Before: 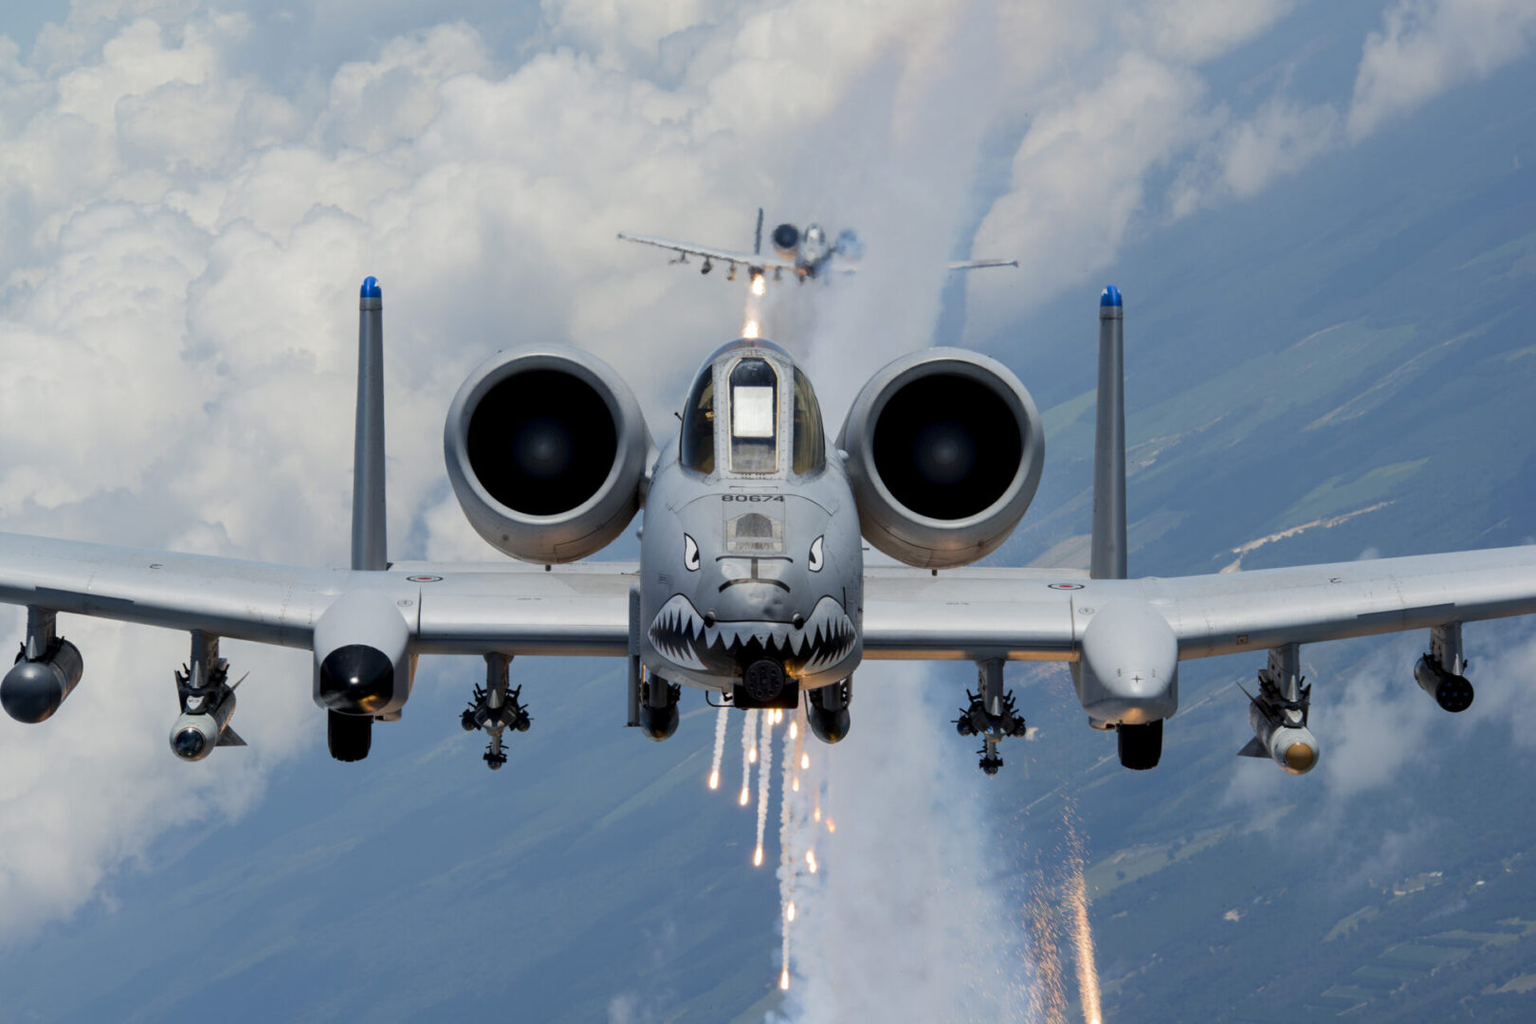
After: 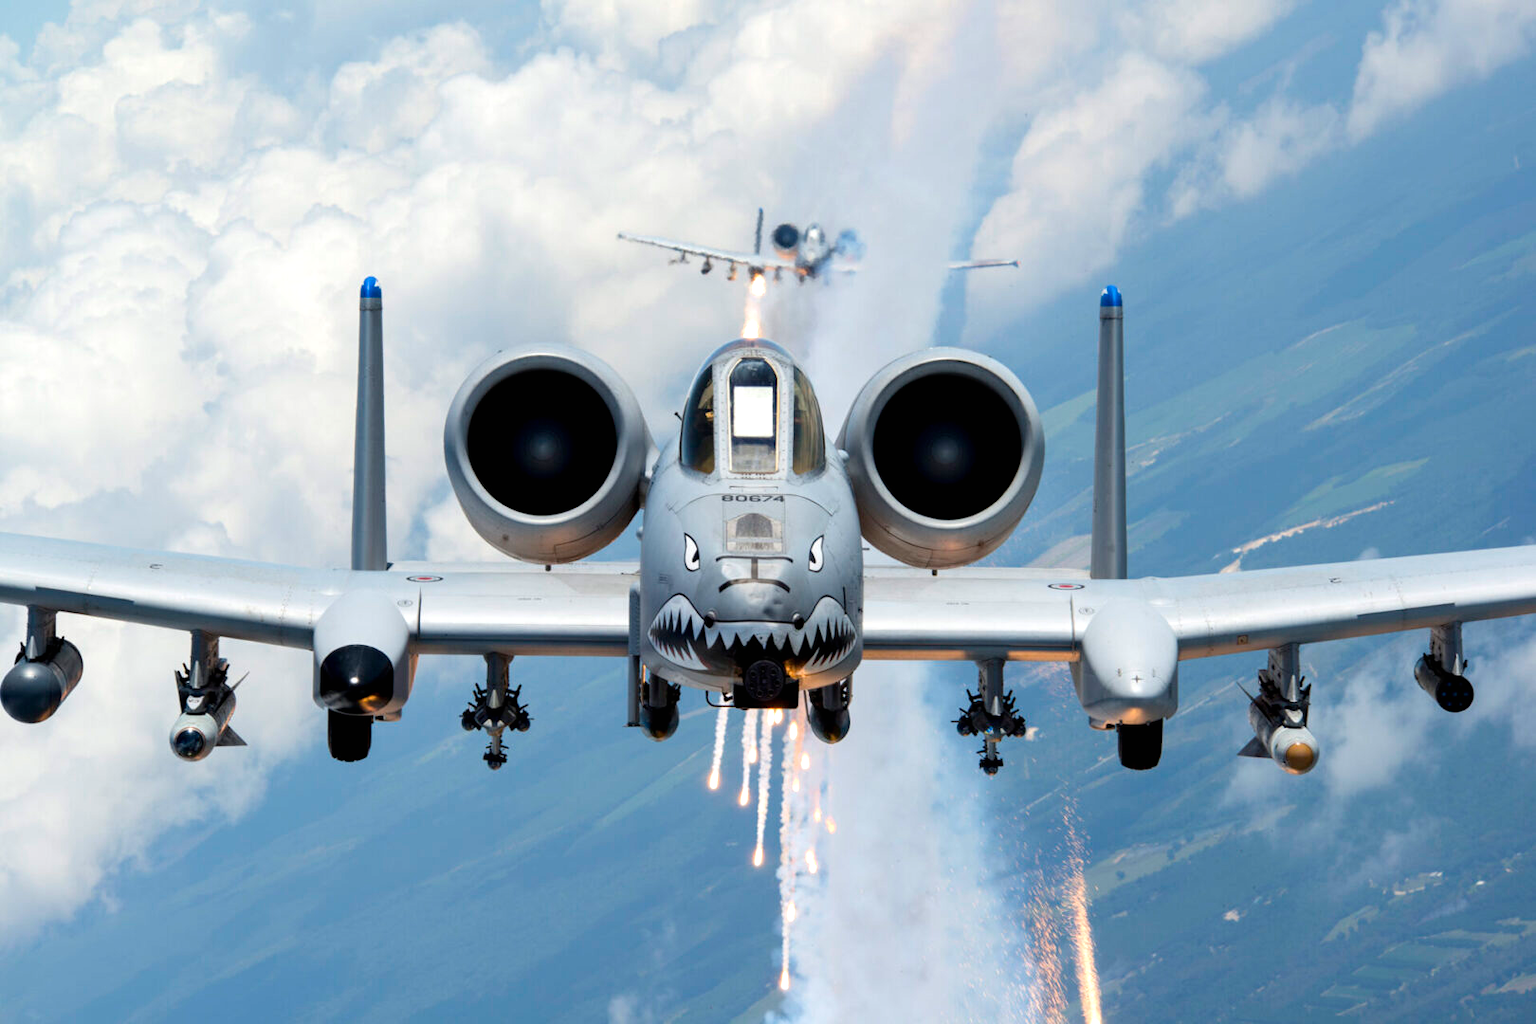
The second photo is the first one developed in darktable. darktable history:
exposure: black level correction 0, exposure 0.589 EV, compensate exposure bias true, compensate highlight preservation false
